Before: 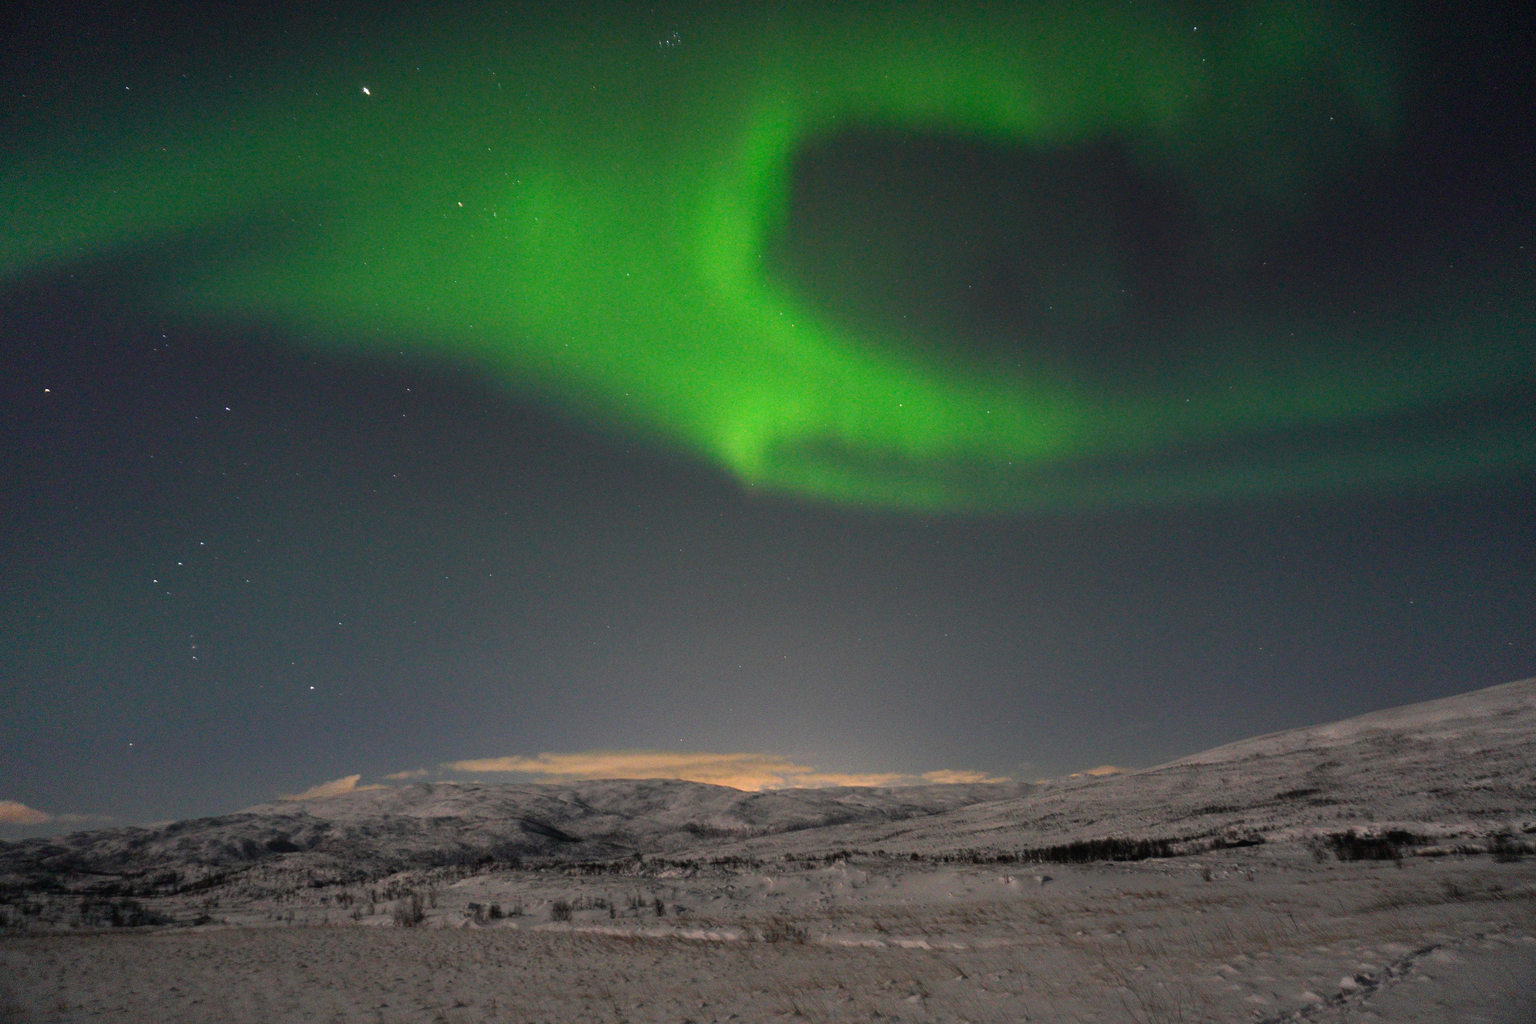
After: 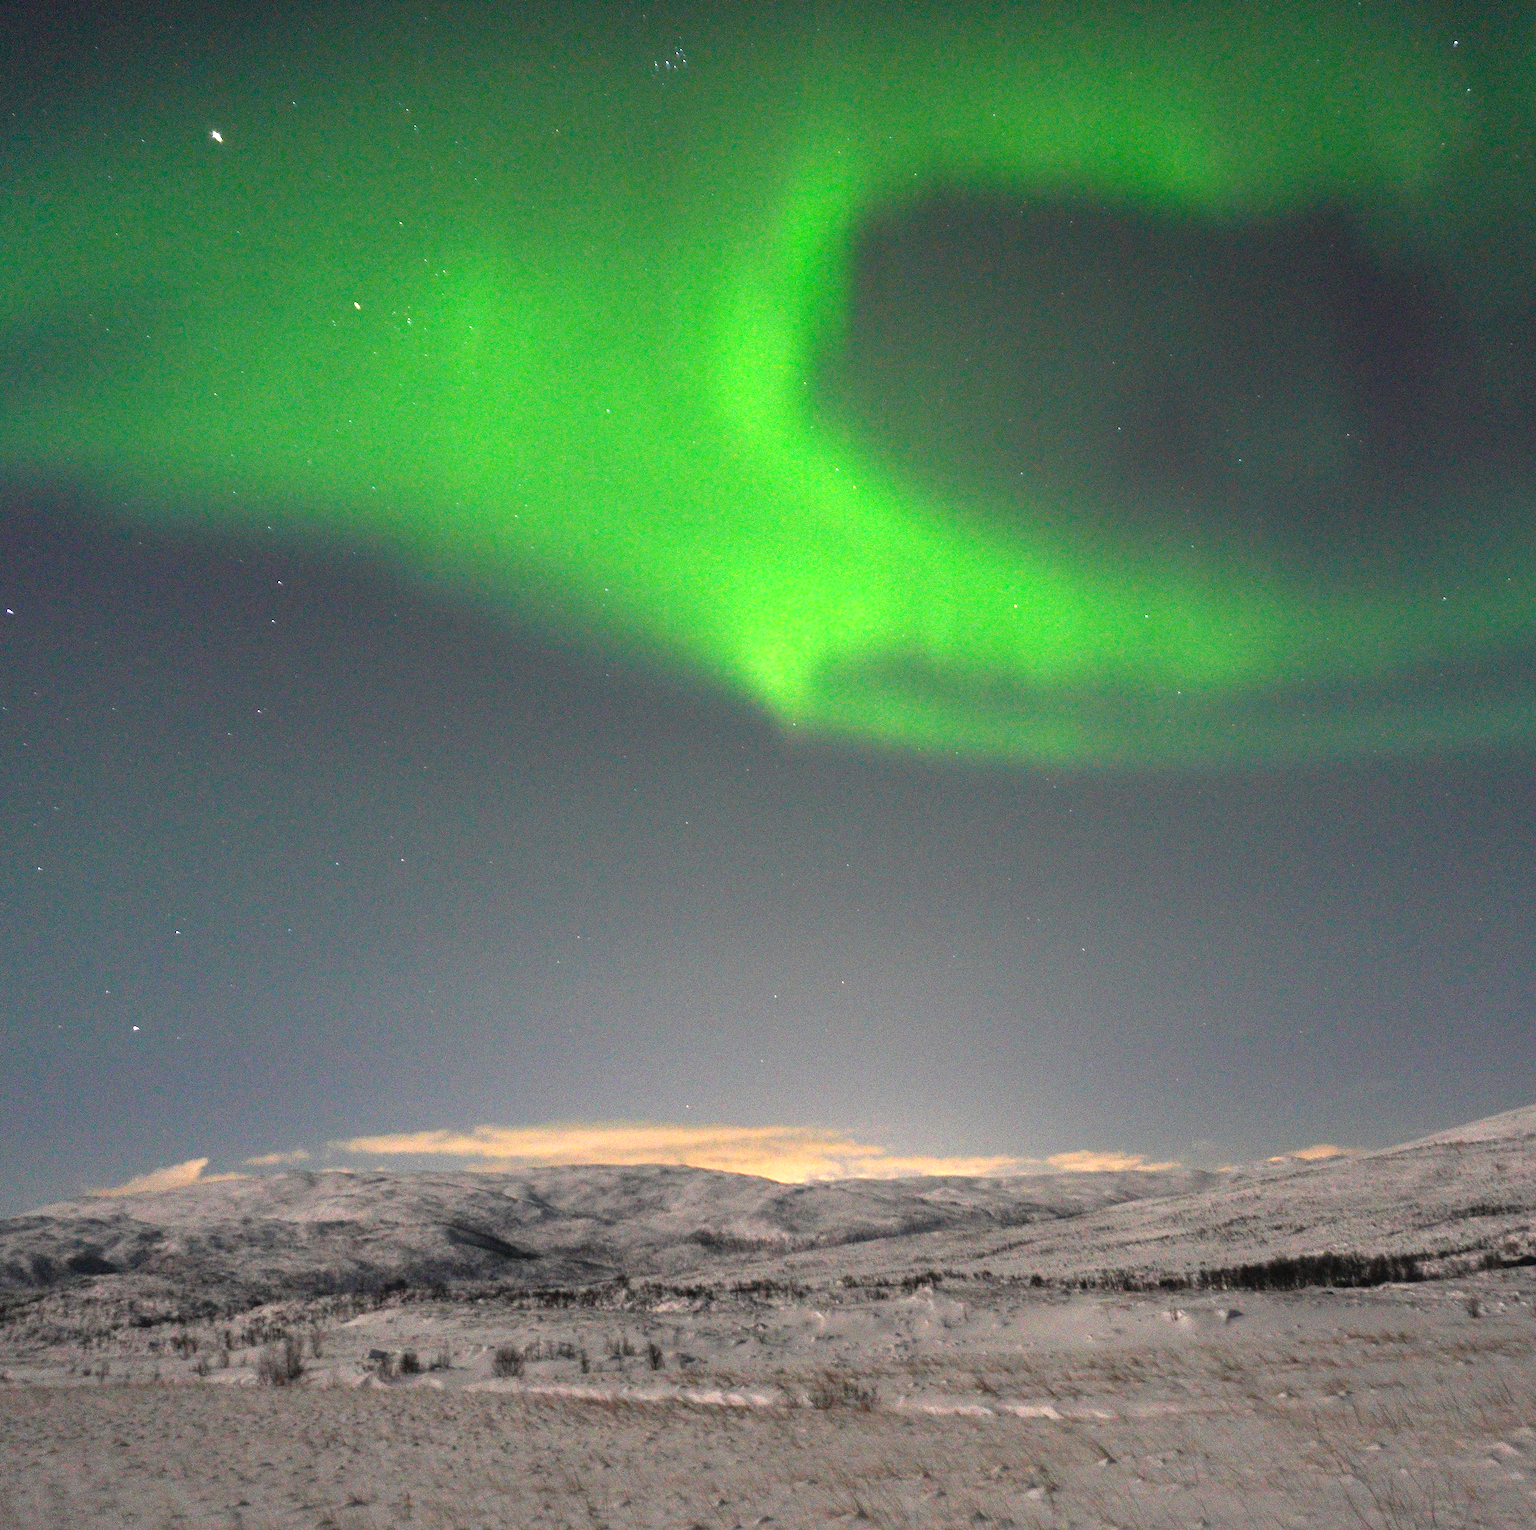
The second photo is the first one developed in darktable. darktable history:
crop and rotate: left 14.422%, right 18.672%
exposure: black level correction 0, exposure 1.104 EV, compensate highlight preservation false
